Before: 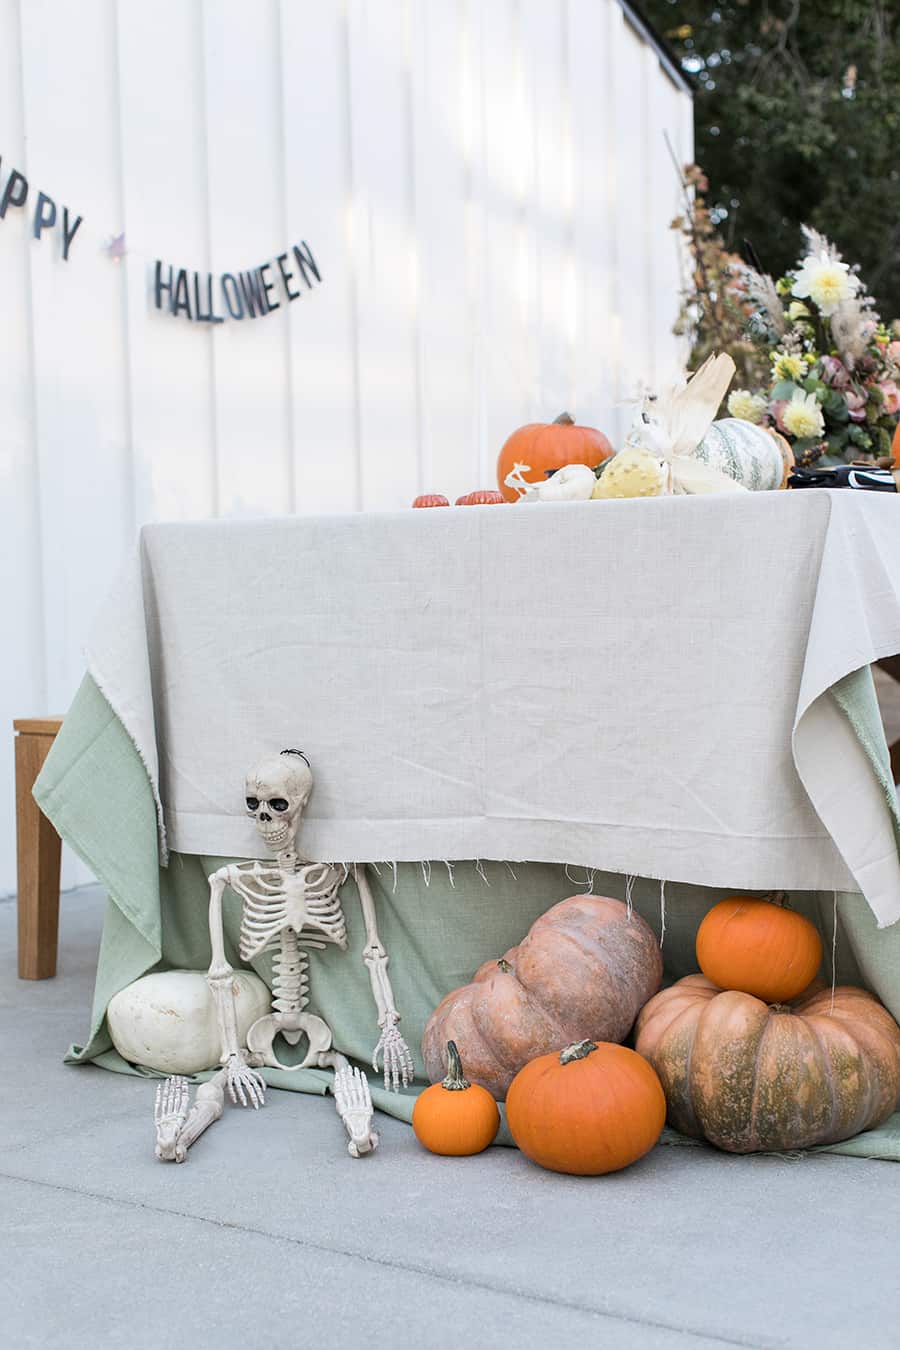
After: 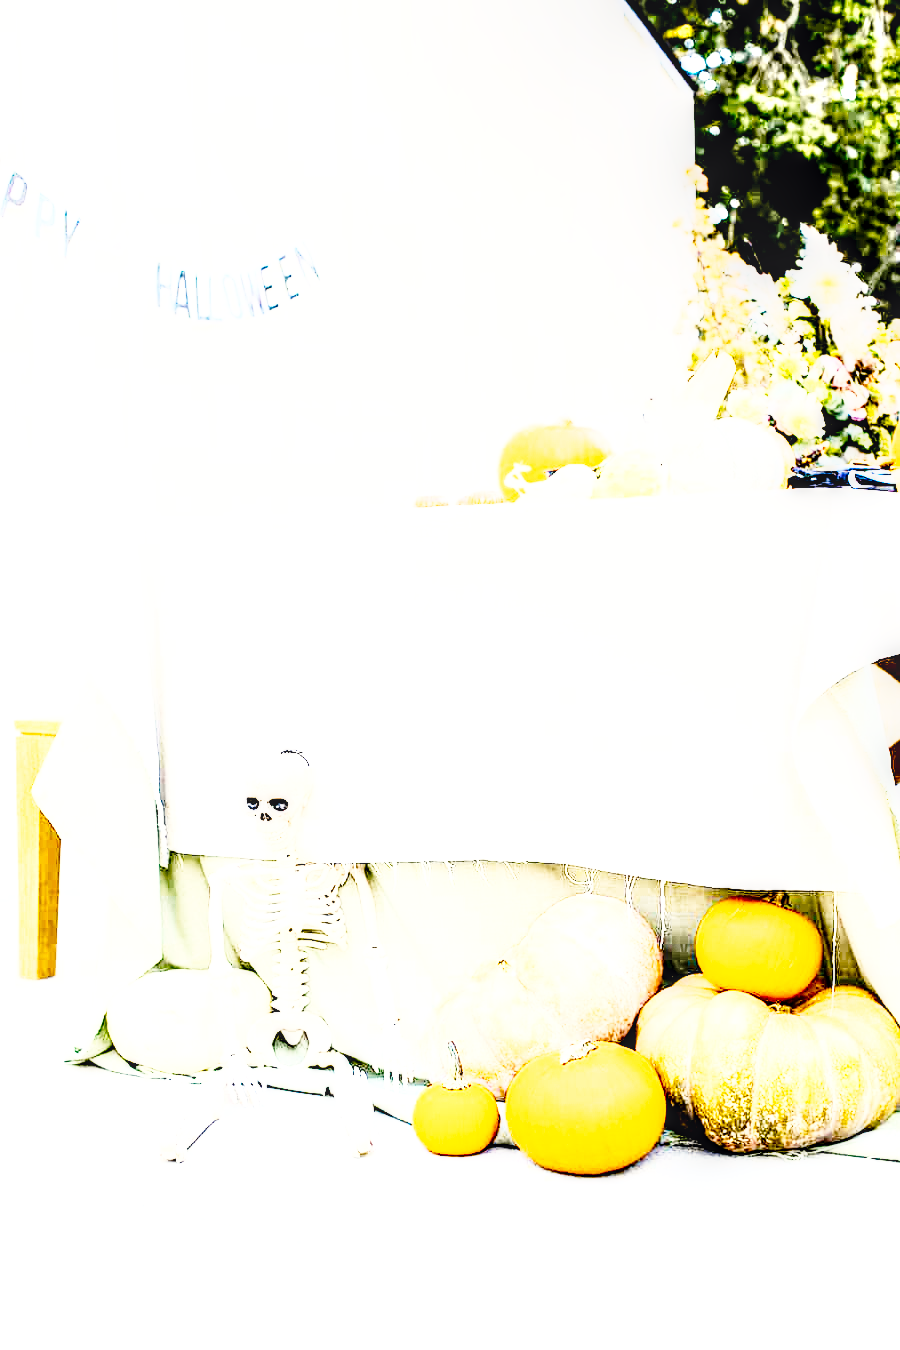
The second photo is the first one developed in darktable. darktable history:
rgb curve: curves: ch0 [(0, 0) (0.21, 0.15) (0.24, 0.21) (0.5, 0.75) (0.75, 0.96) (0.89, 0.99) (1, 1)]; ch1 [(0, 0.02) (0.21, 0.13) (0.25, 0.2) (0.5, 0.67) (0.75, 0.9) (0.89, 0.97) (1, 1)]; ch2 [(0, 0.02) (0.21, 0.13) (0.25, 0.2) (0.5, 0.67) (0.75, 0.9) (0.89, 0.97) (1, 1)], compensate middle gray true
exposure: black level correction 0.016, exposure 1.774 EV, compensate highlight preservation false
base curve: curves: ch0 [(0, 0) (0.032, 0.037) (0.105, 0.228) (0.435, 0.76) (0.856, 0.983) (1, 1)], preserve colors none
color balance rgb: shadows lift › chroma 3%, shadows lift › hue 280.8°, power › hue 330°, highlights gain › chroma 3%, highlights gain › hue 75.6°, global offset › luminance 1.5%, perceptual saturation grading › global saturation 20%, perceptual saturation grading › highlights -25%, perceptual saturation grading › shadows 50%, global vibrance 30%
local contrast: detail 160%
color contrast: green-magenta contrast 0.85, blue-yellow contrast 1.25, unbound 0
